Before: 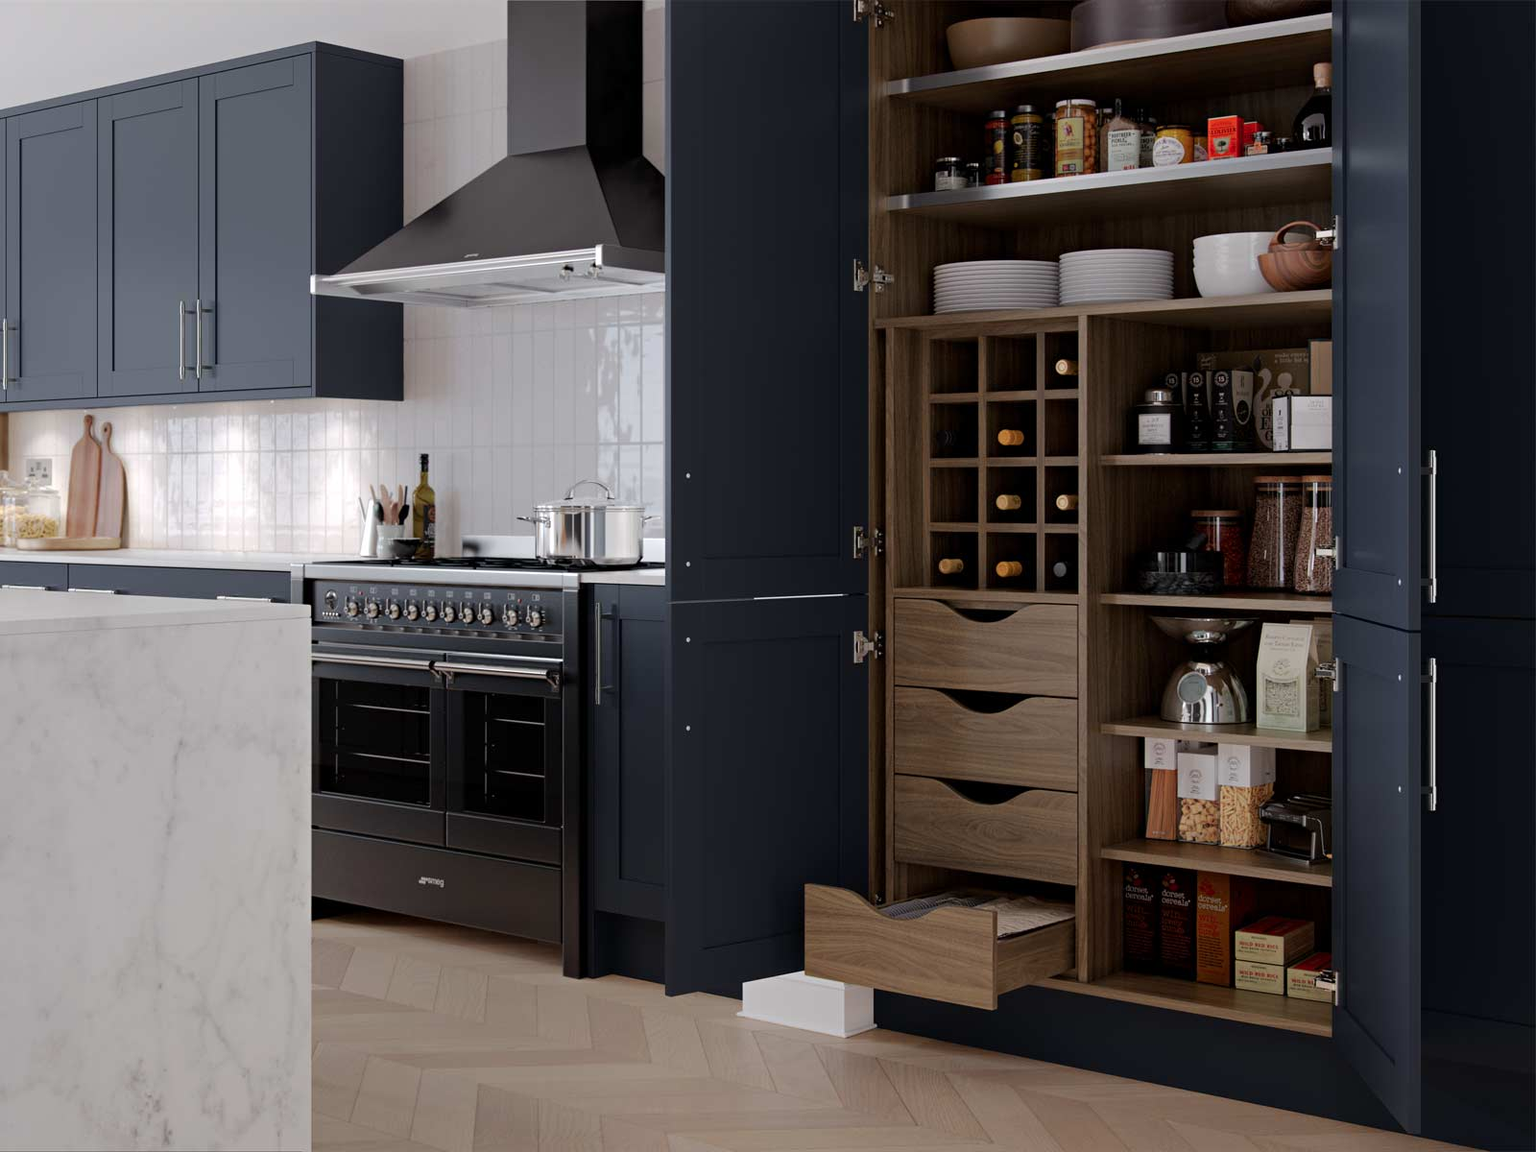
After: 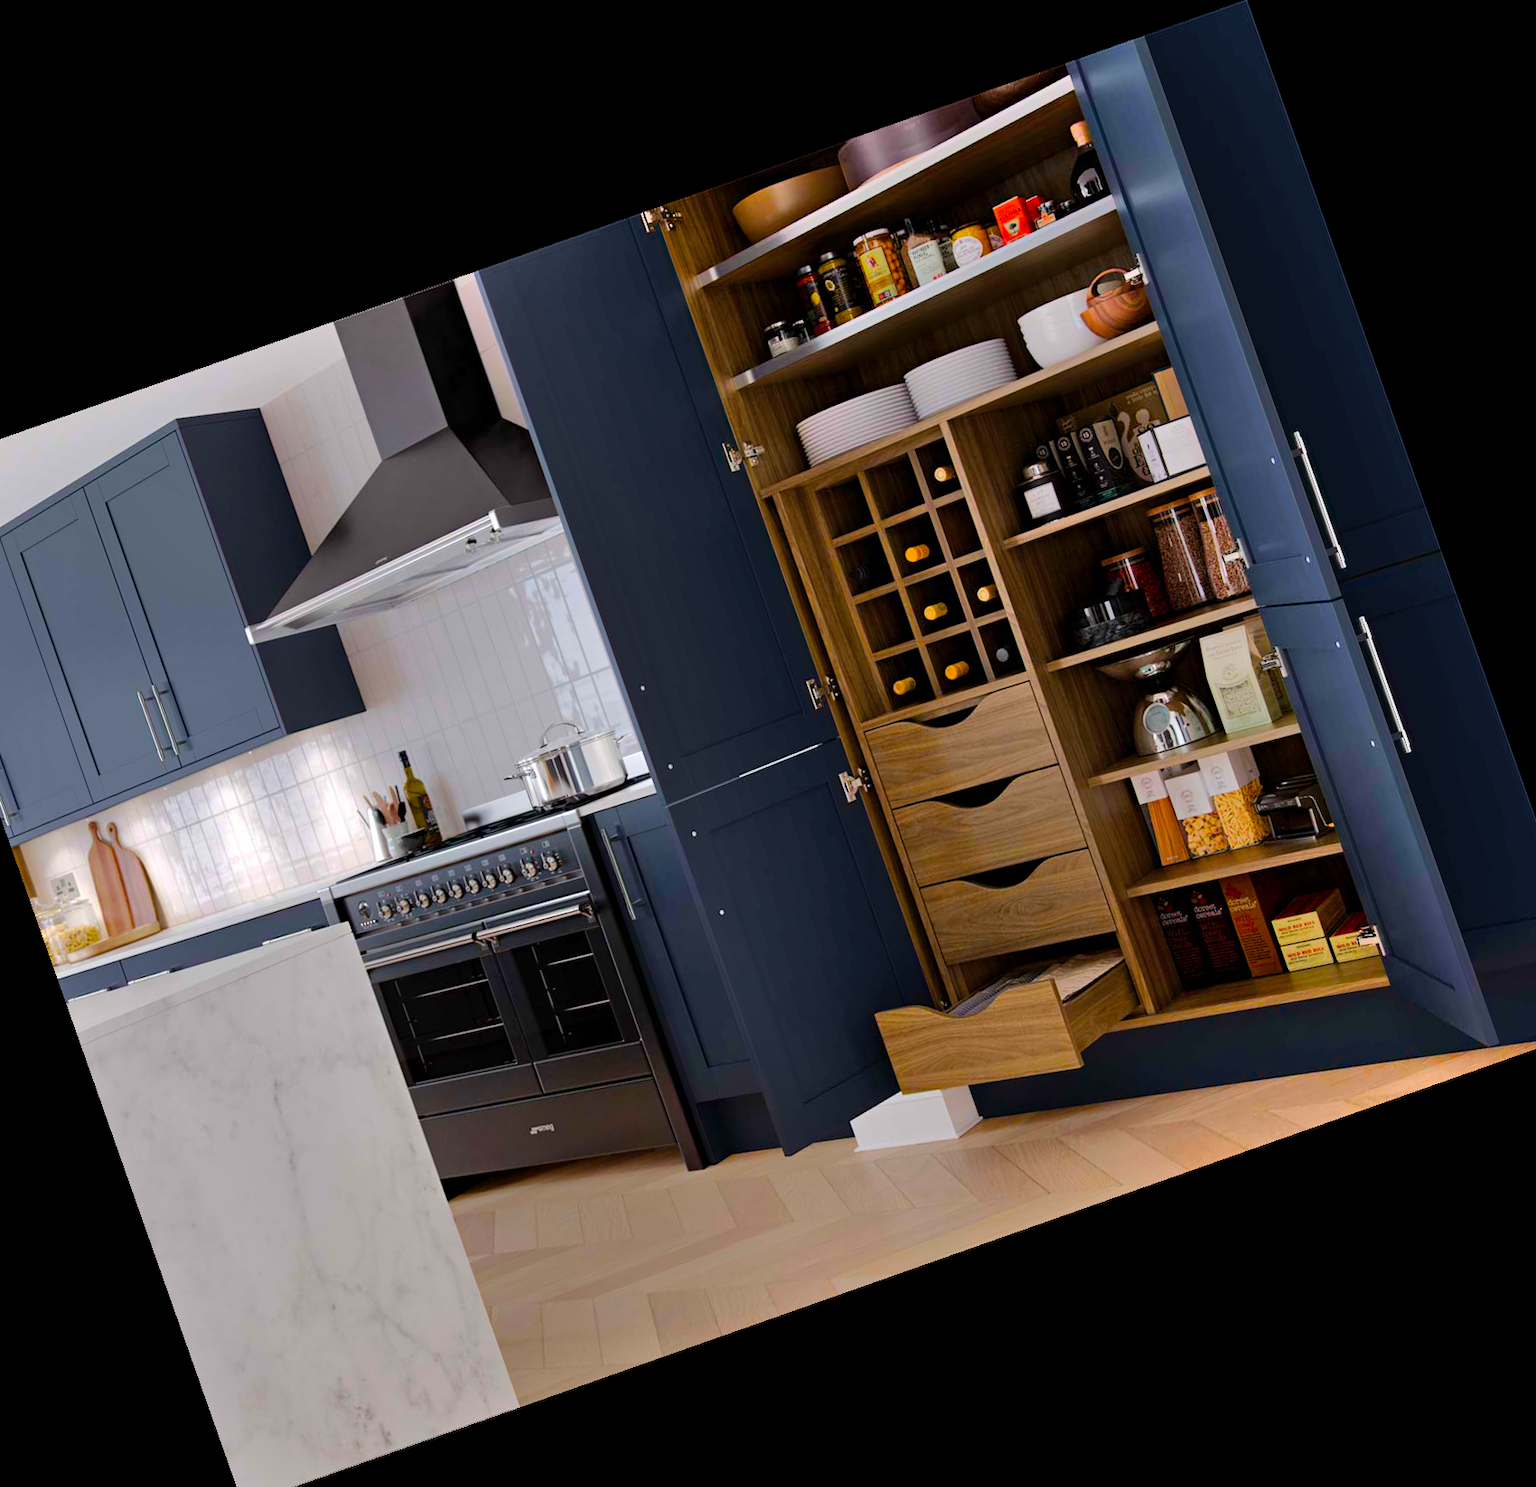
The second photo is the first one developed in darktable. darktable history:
shadows and highlights: soften with gaussian
color balance rgb: linear chroma grading › global chroma 23.15%, perceptual saturation grading › global saturation 28.7%, perceptual saturation grading › mid-tones 12.04%, perceptual saturation grading › shadows 10.19%, global vibrance 22.22%
crop and rotate: angle 19.43°, left 6.812%, right 4.125%, bottom 1.087%
